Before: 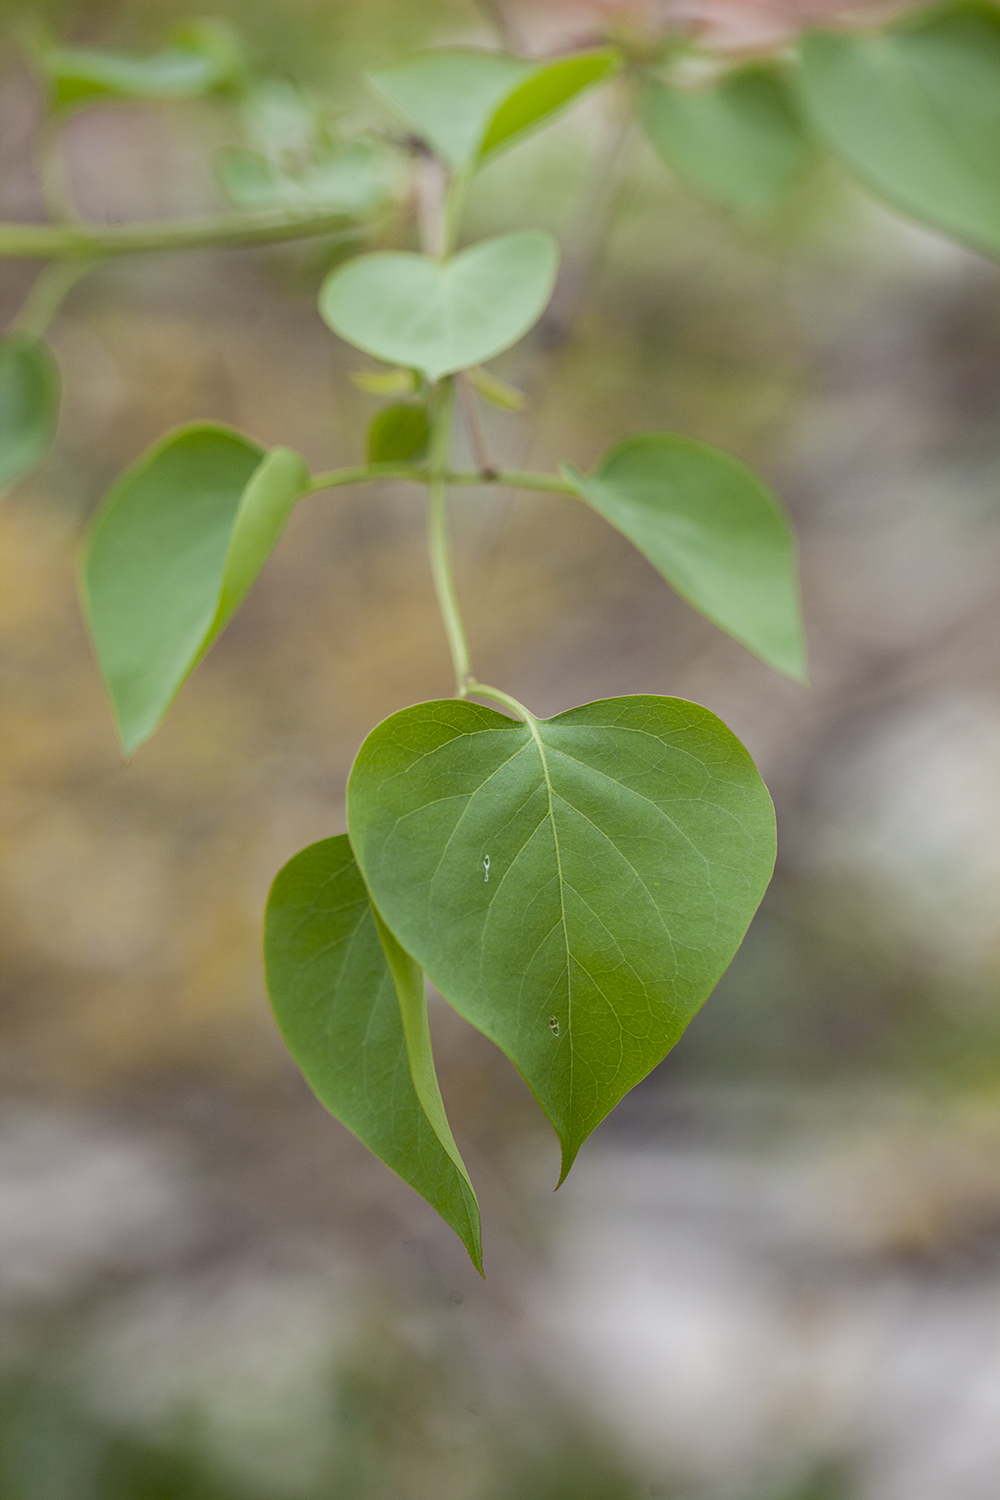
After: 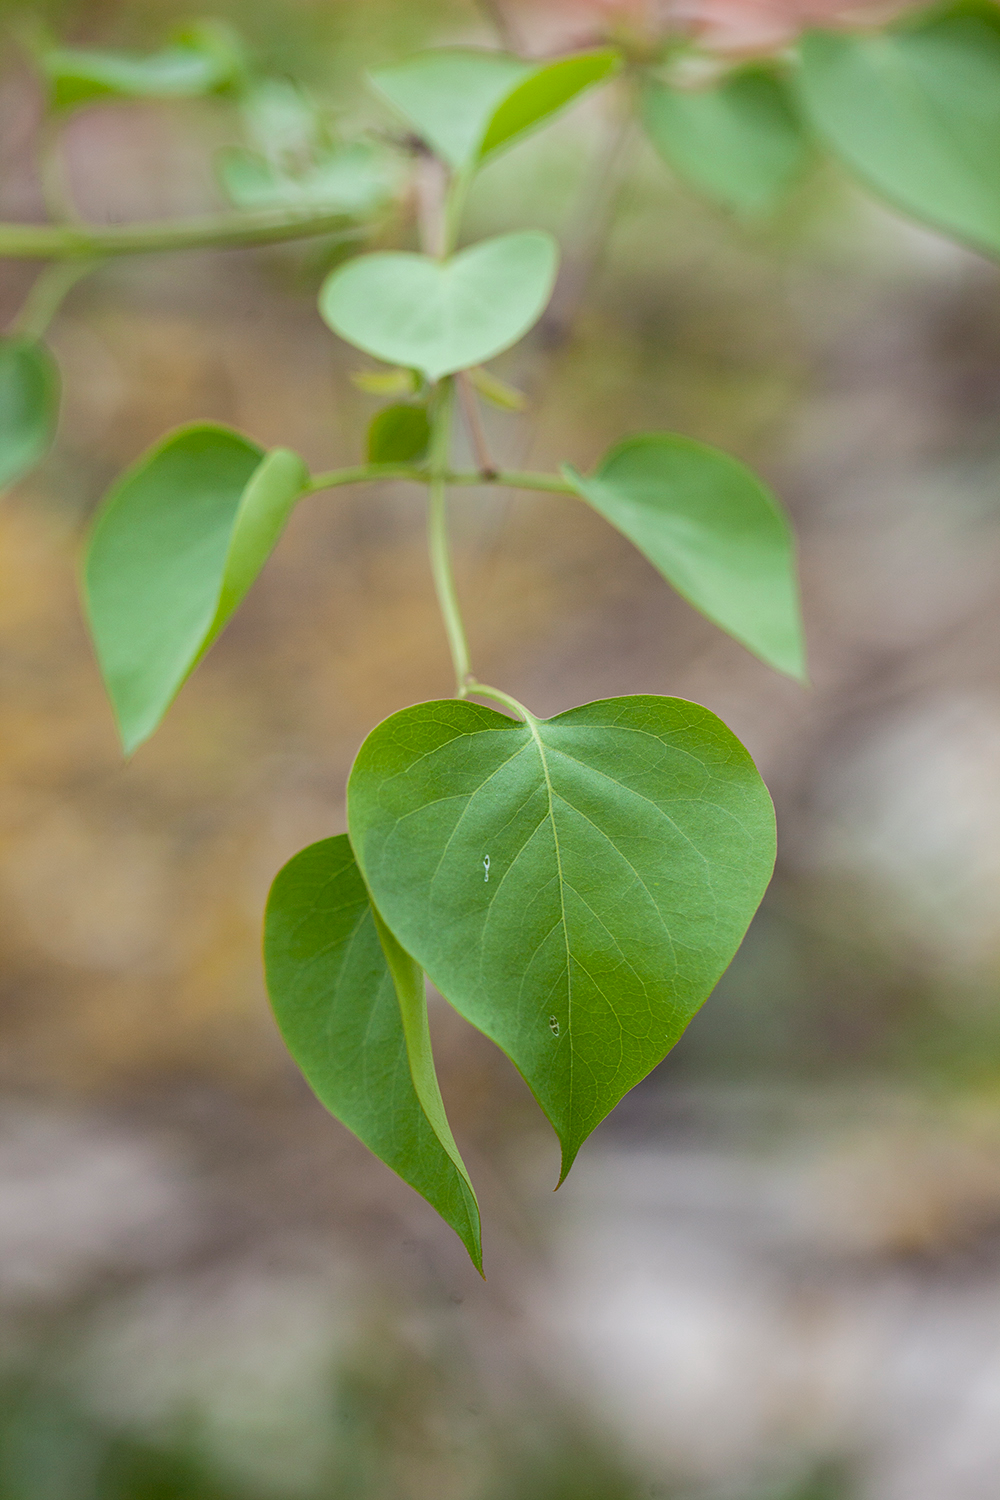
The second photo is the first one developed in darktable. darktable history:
color zones: curves: ch0 [(0.25, 0.5) (0.463, 0.627) (0.484, 0.637) (0.75, 0.5)]
tone equalizer: edges refinement/feathering 500, mask exposure compensation -1.57 EV, preserve details no
